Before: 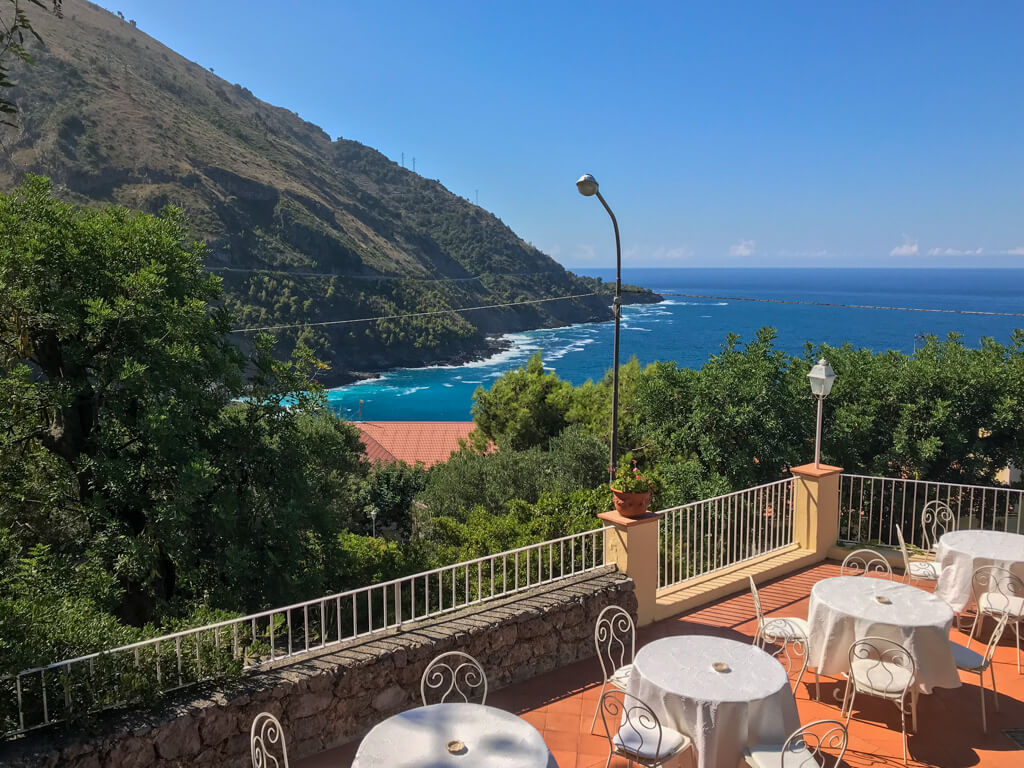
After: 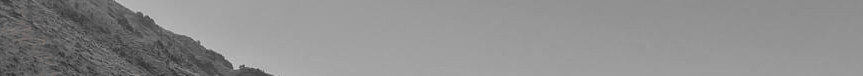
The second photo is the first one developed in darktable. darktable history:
color zones: curves: ch0 [(0, 0.65) (0.096, 0.644) (0.221, 0.539) (0.429, 0.5) (0.571, 0.5) (0.714, 0.5) (0.857, 0.5) (1, 0.65)]; ch1 [(0, 0.5) (0.143, 0.5) (0.257, -0.002) (0.429, 0.04) (0.571, -0.001) (0.714, -0.015) (0.857, 0.024) (1, 0.5)]
crop and rotate: left 9.644%, top 9.491%, right 6.021%, bottom 80.509%
color correction: highlights a* 10.32, highlights b* 14.66, shadows a* -9.59, shadows b* -15.02
